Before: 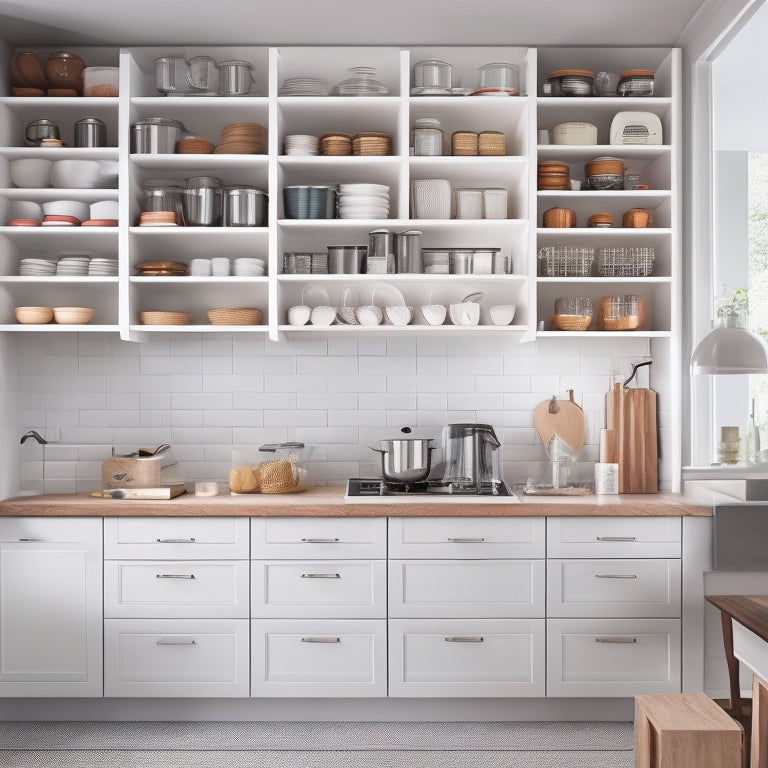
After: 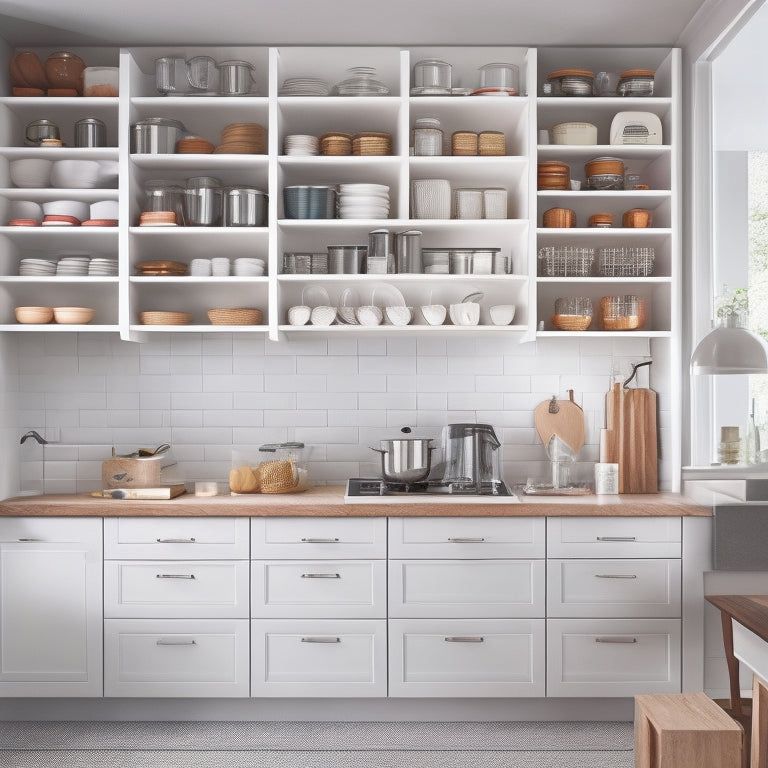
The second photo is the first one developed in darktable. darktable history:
rgb curve: curves: ch0 [(0, 0) (0.072, 0.166) (0.217, 0.293) (0.414, 0.42) (1, 1)], compensate middle gray true, preserve colors basic power
exposure: compensate highlight preservation false
